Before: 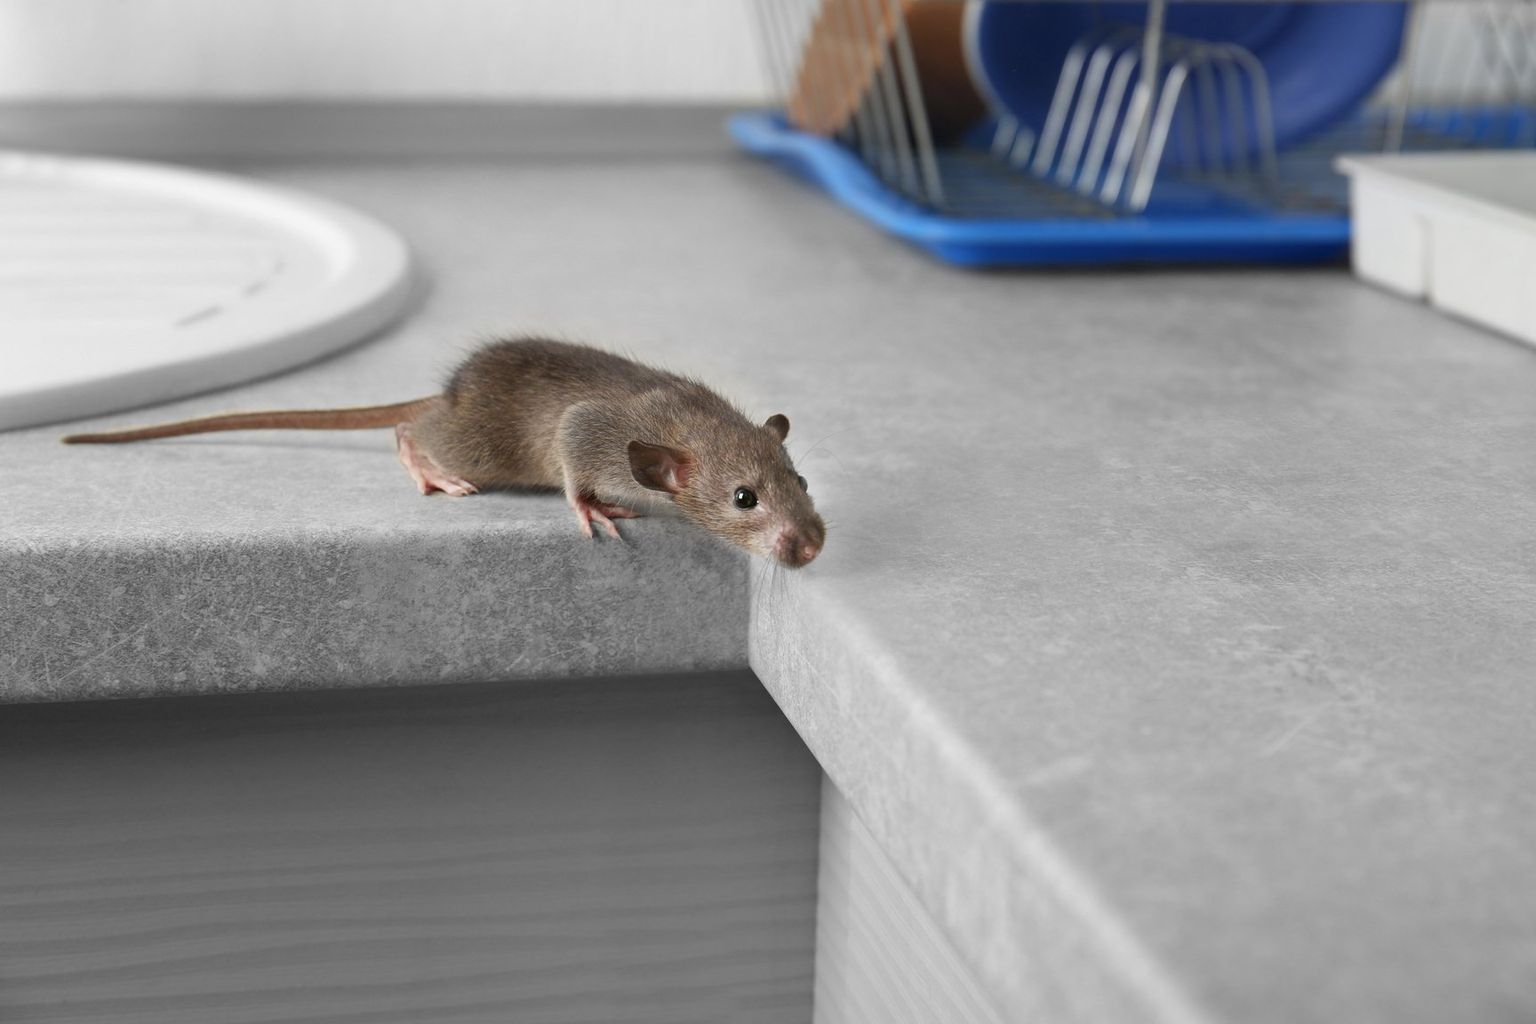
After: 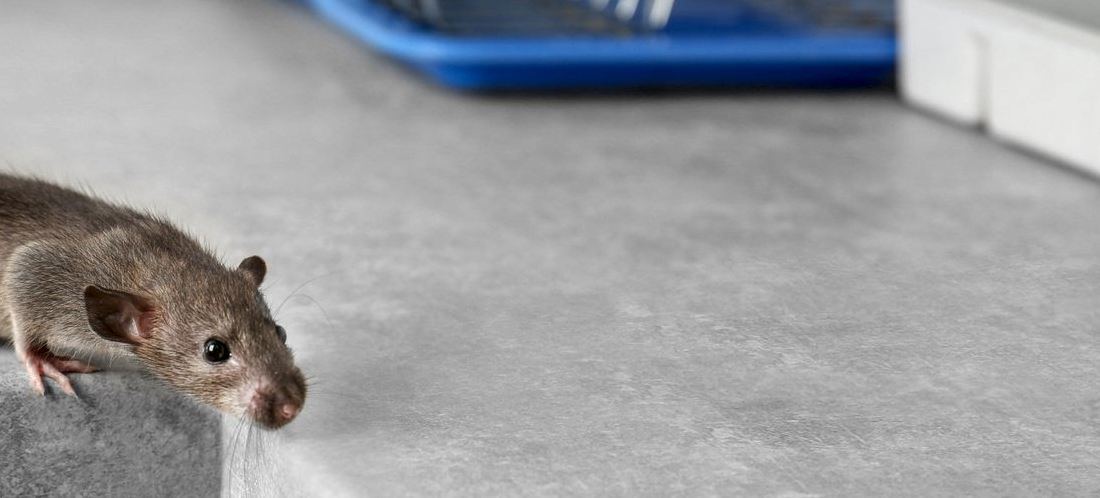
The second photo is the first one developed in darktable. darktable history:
tone equalizer: on, module defaults
local contrast: highlights 25%, detail 150%
crop: left 36.005%, top 18.293%, right 0.31%, bottom 38.444%
